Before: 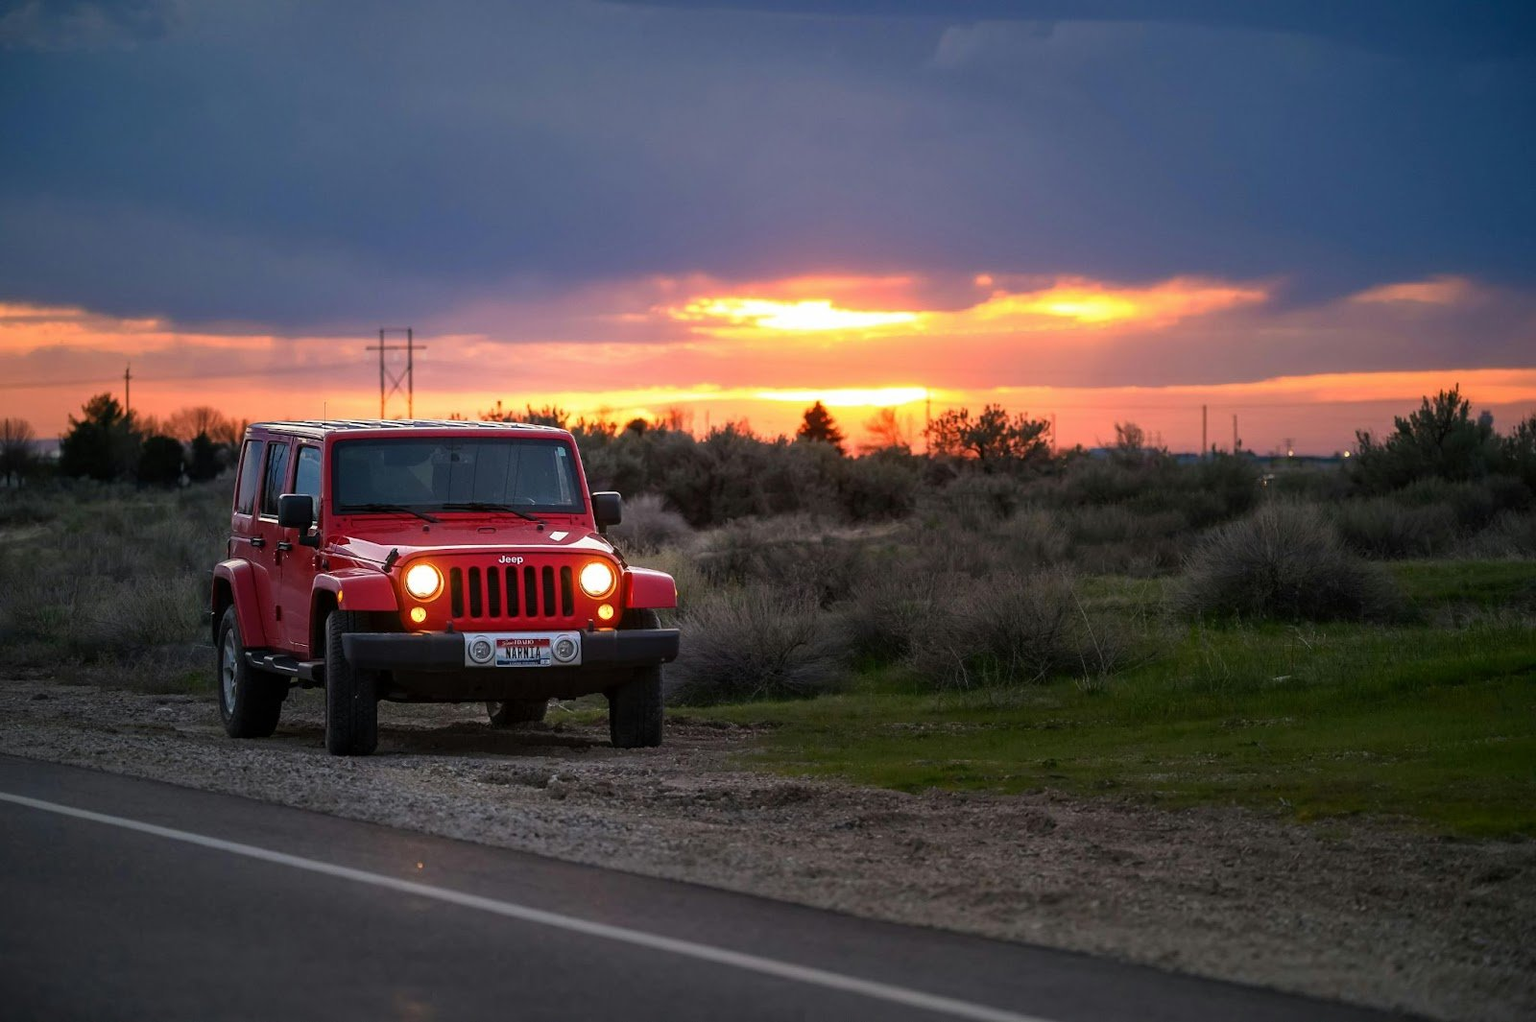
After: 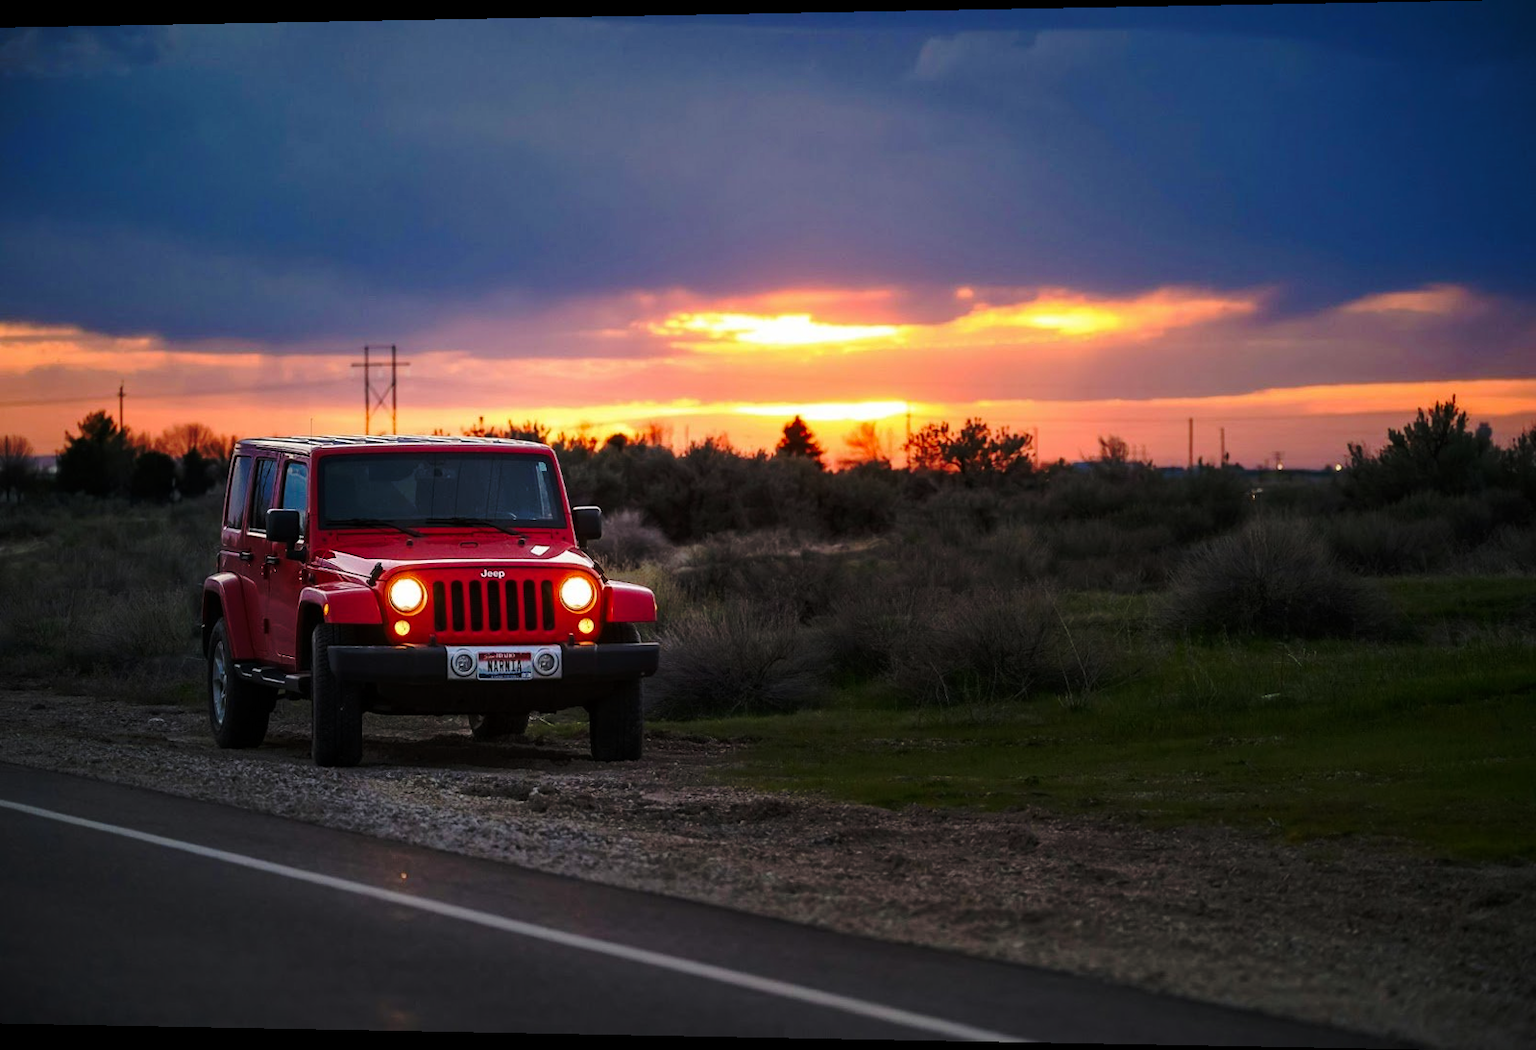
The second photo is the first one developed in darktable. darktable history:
base curve: curves: ch0 [(0, 0) (0.073, 0.04) (0.157, 0.139) (0.492, 0.492) (0.758, 0.758) (1, 1)], preserve colors none
rotate and perspective: lens shift (horizontal) -0.055, automatic cropping off
